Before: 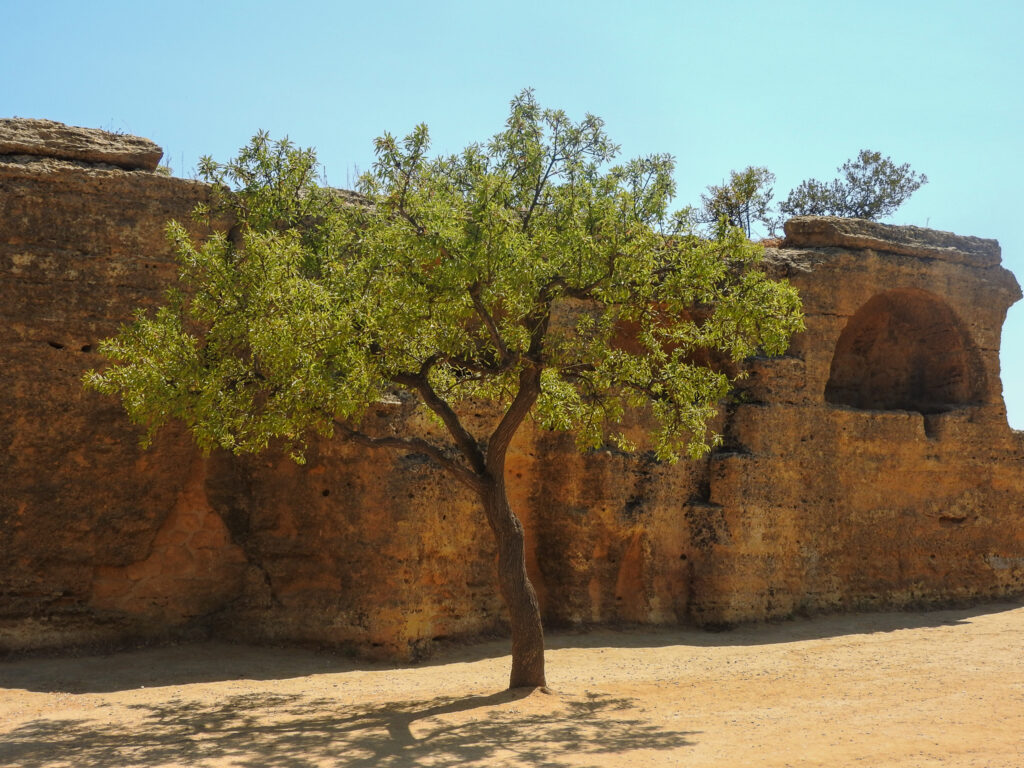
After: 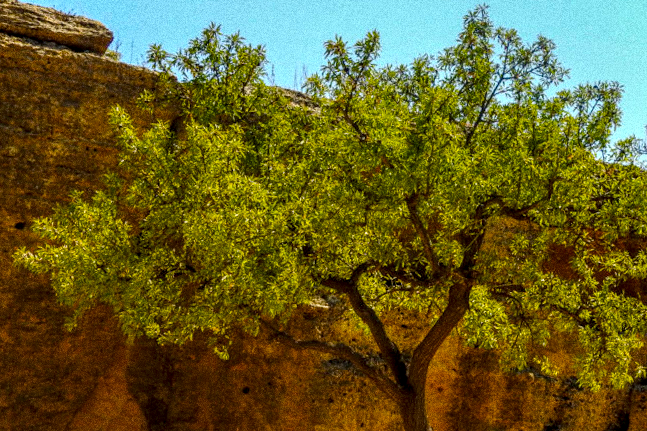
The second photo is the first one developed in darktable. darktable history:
exposure: exposure -0.157 EV, compensate highlight preservation false
grain: coarseness 14.49 ISO, strength 48.04%, mid-tones bias 35%
color balance rgb: linear chroma grading › global chroma 23.15%, perceptual saturation grading › global saturation 28.7%, perceptual saturation grading › mid-tones 12.04%, perceptual saturation grading › shadows 10.19%, global vibrance 22.22%
crop and rotate: angle -4.99°, left 2.122%, top 6.945%, right 27.566%, bottom 30.519%
local contrast: detail 160%
